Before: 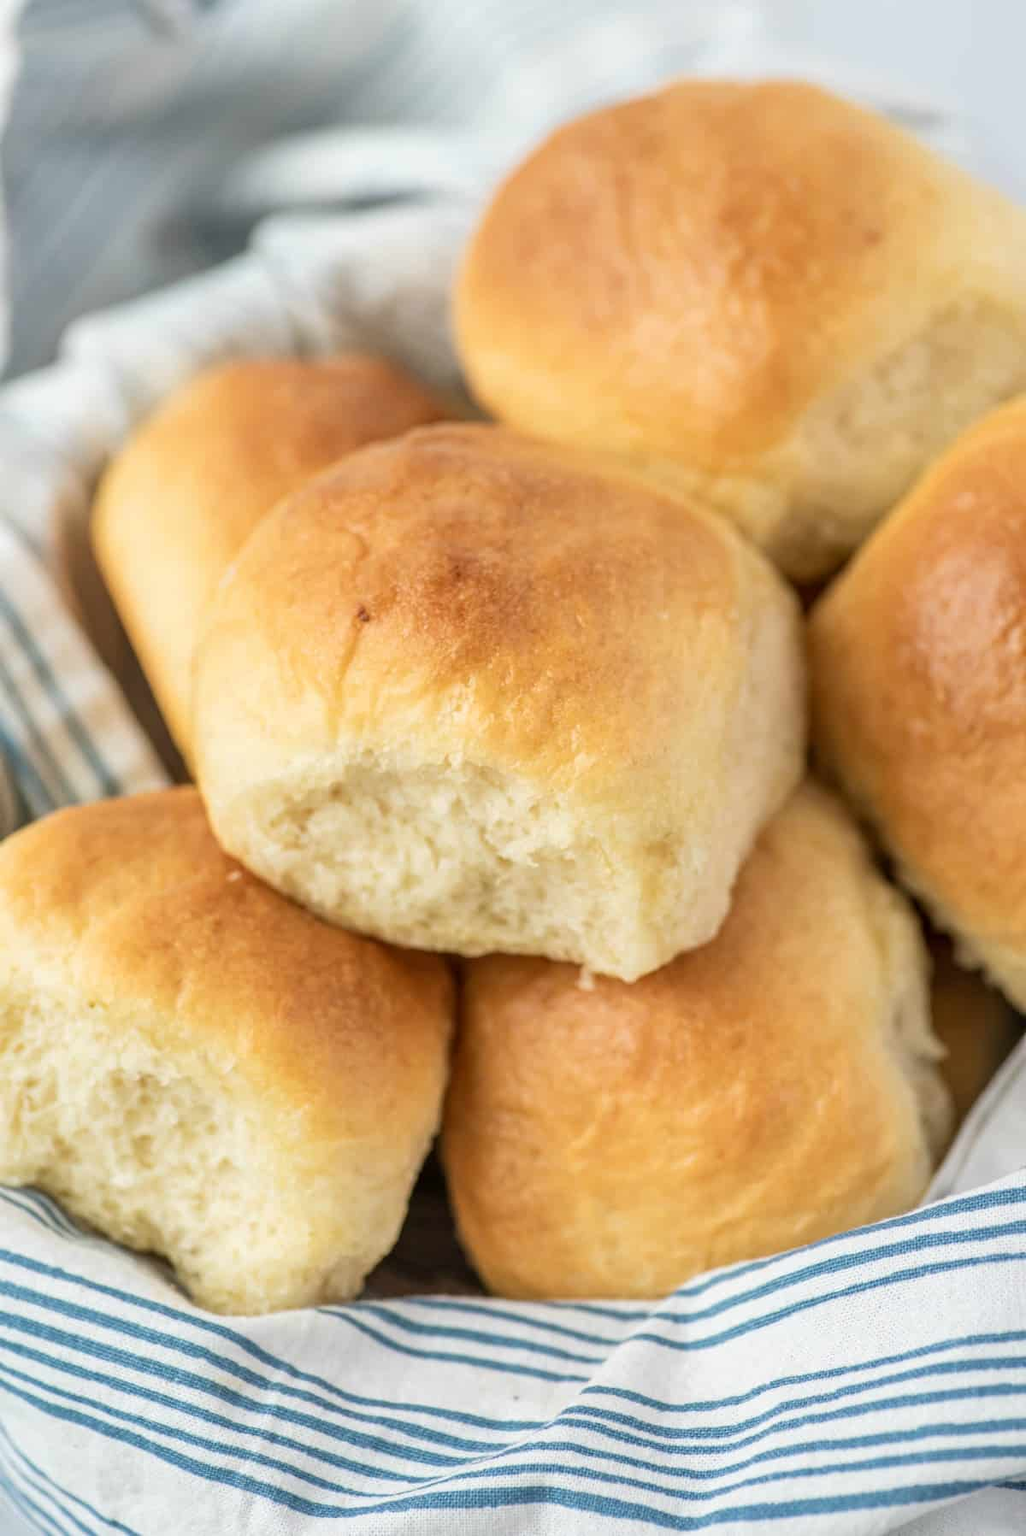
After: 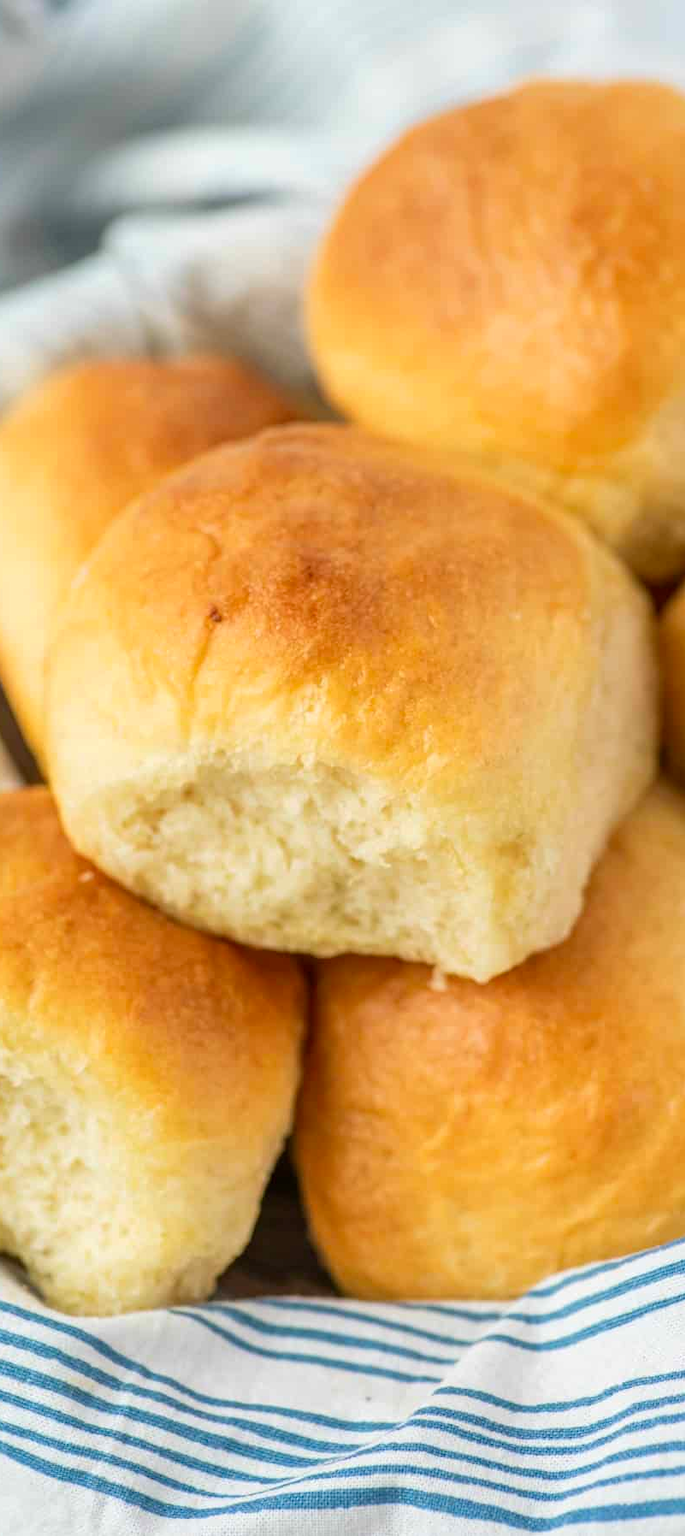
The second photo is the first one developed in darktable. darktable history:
color correction: highlights b* -0.03, saturation 1.28
crop and rotate: left 14.419%, right 18.694%
